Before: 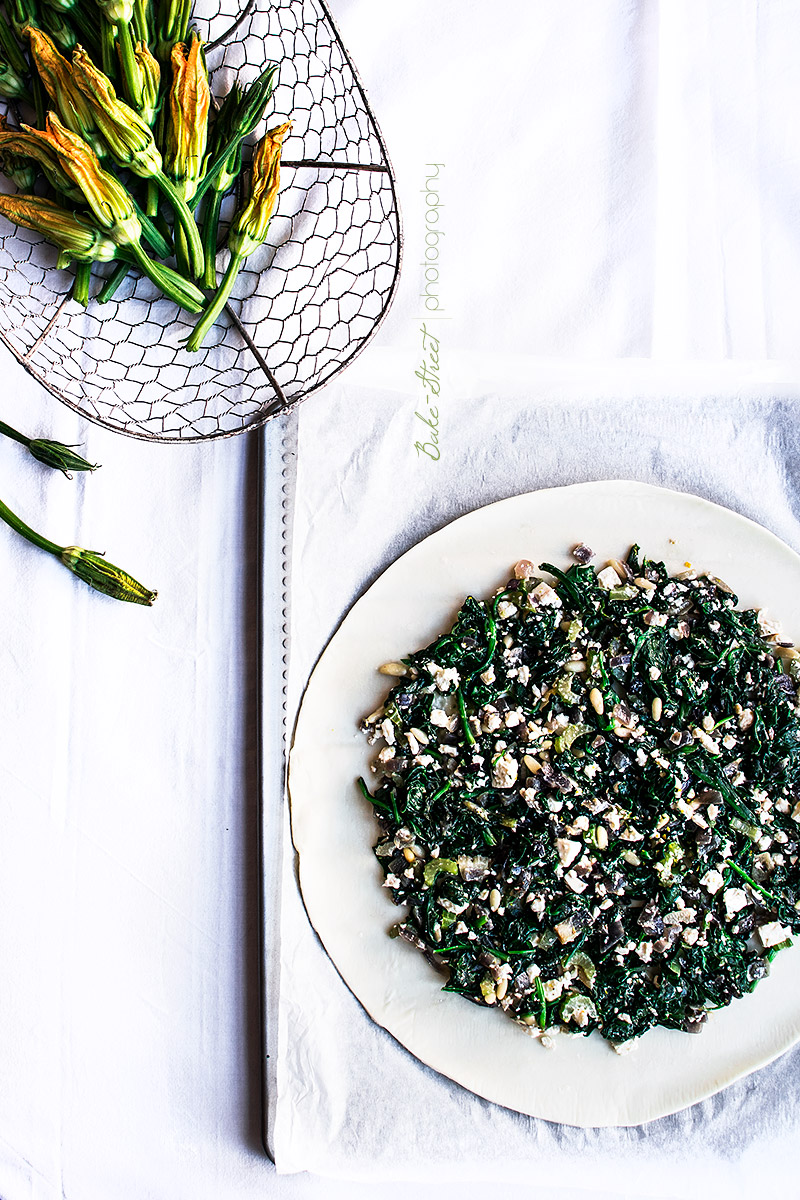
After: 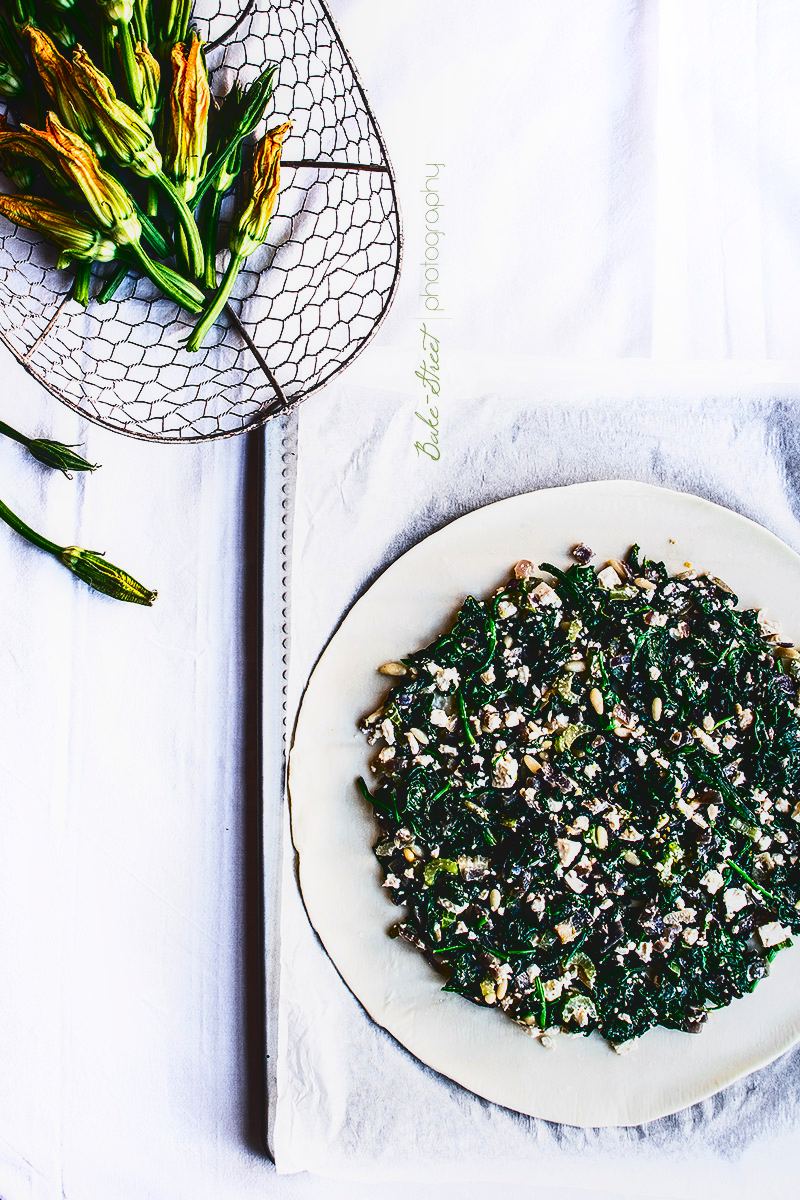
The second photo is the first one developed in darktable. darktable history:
local contrast: detail 110%
contrast brightness saturation: contrast 0.24, brightness -0.24, saturation 0.14
